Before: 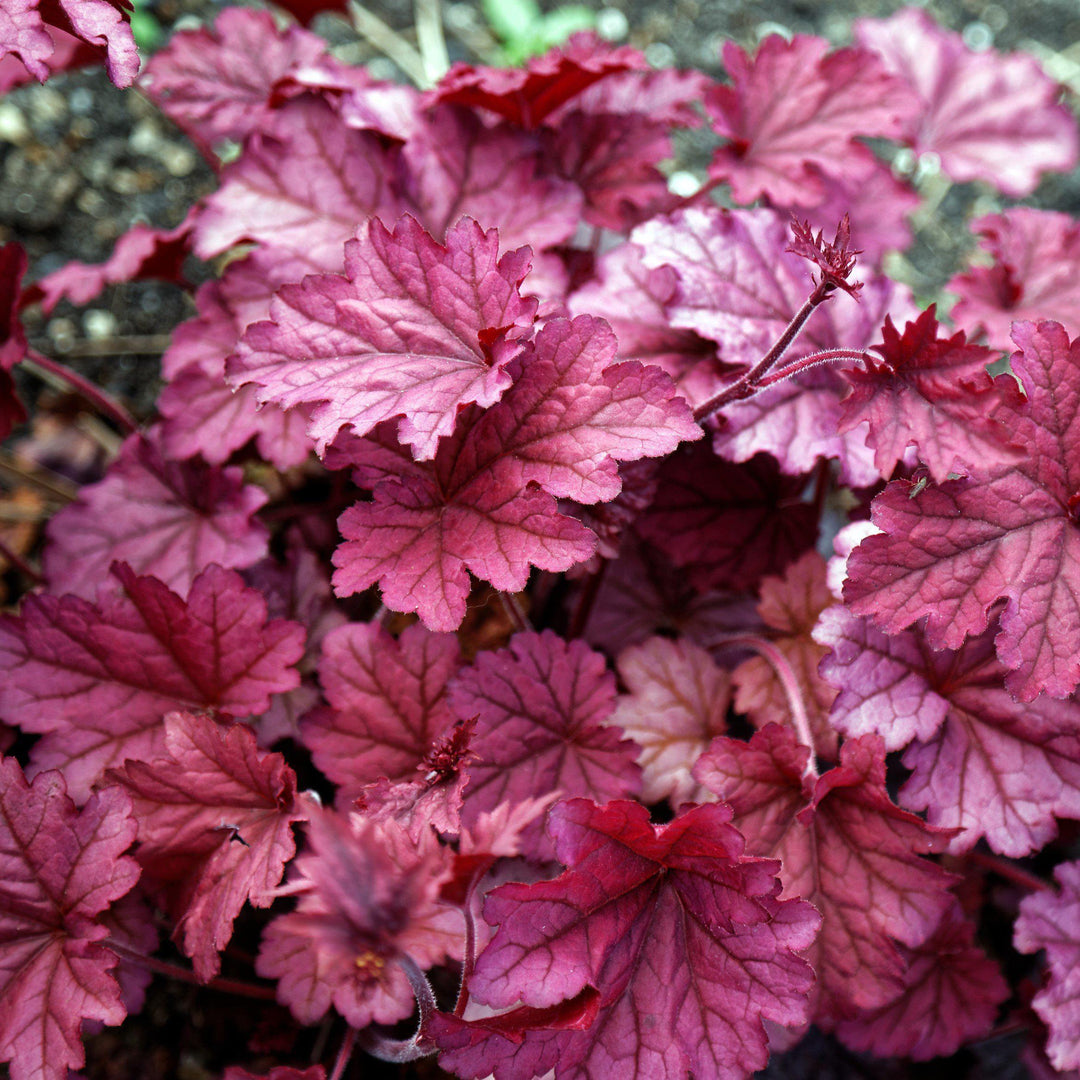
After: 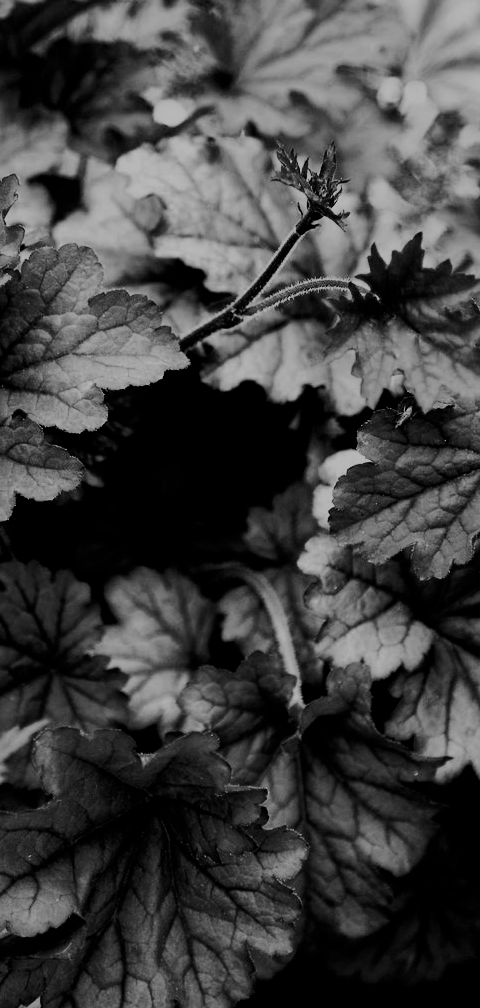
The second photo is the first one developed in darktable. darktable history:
crop: left 47.628%, top 6.643%, right 7.874%
filmic rgb: black relative exposure -8.15 EV, white relative exposure 3.76 EV, hardness 4.46
rgb levels: mode RGB, independent channels, levels [[0, 0.5, 1], [0, 0.521, 1], [0, 0.536, 1]]
color balance rgb: perceptual saturation grading › global saturation 20%, global vibrance 20%
rgb curve: curves: ch0 [(0, 0) (0.21, 0.15) (0.24, 0.21) (0.5, 0.75) (0.75, 0.96) (0.89, 0.99) (1, 1)]; ch1 [(0, 0.02) (0.21, 0.13) (0.25, 0.2) (0.5, 0.67) (0.75, 0.9) (0.89, 0.97) (1, 1)]; ch2 [(0, 0.02) (0.21, 0.13) (0.25, 0.2) (0.5, 0.67) (0.75, 0.9) (0.89, 0.97) (1, 1)], compensate middle gray true
contrast brightness saturation: contrast -0.03, brightness -0.59, saturation -1
